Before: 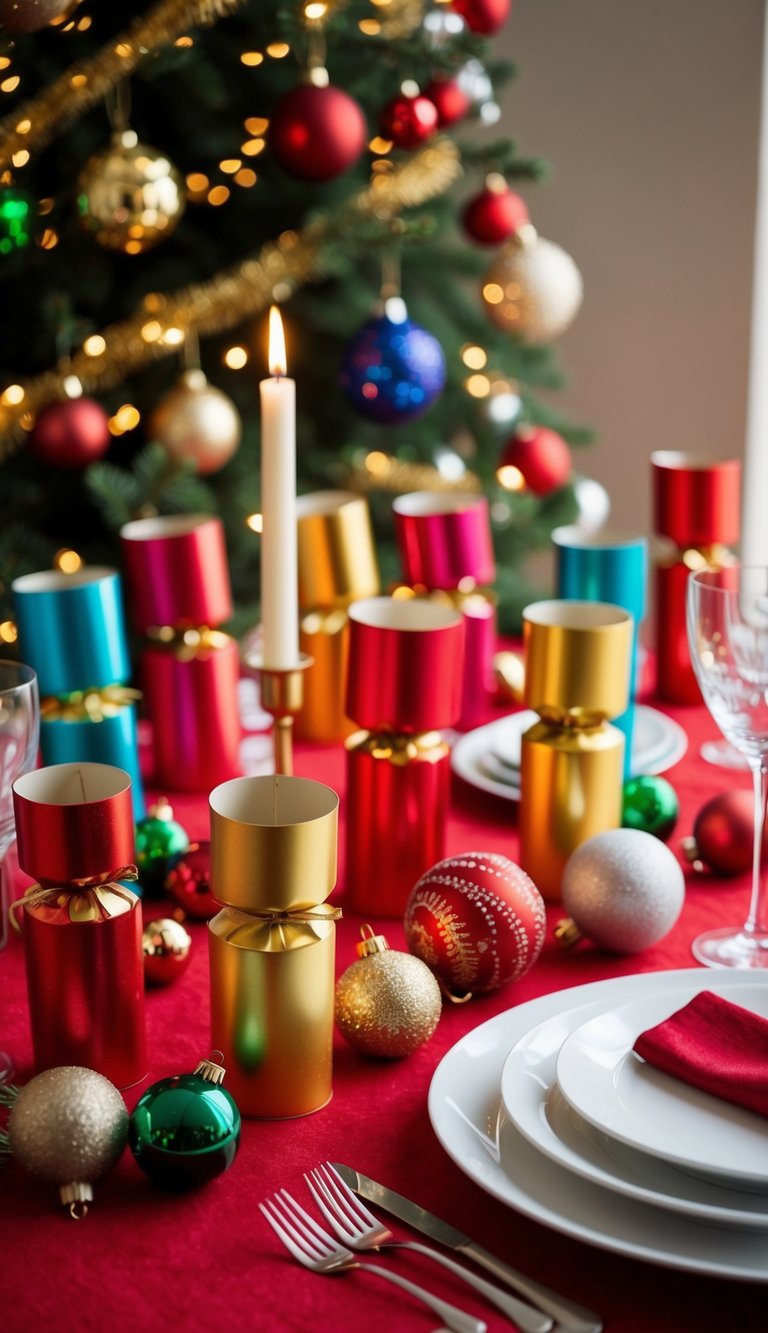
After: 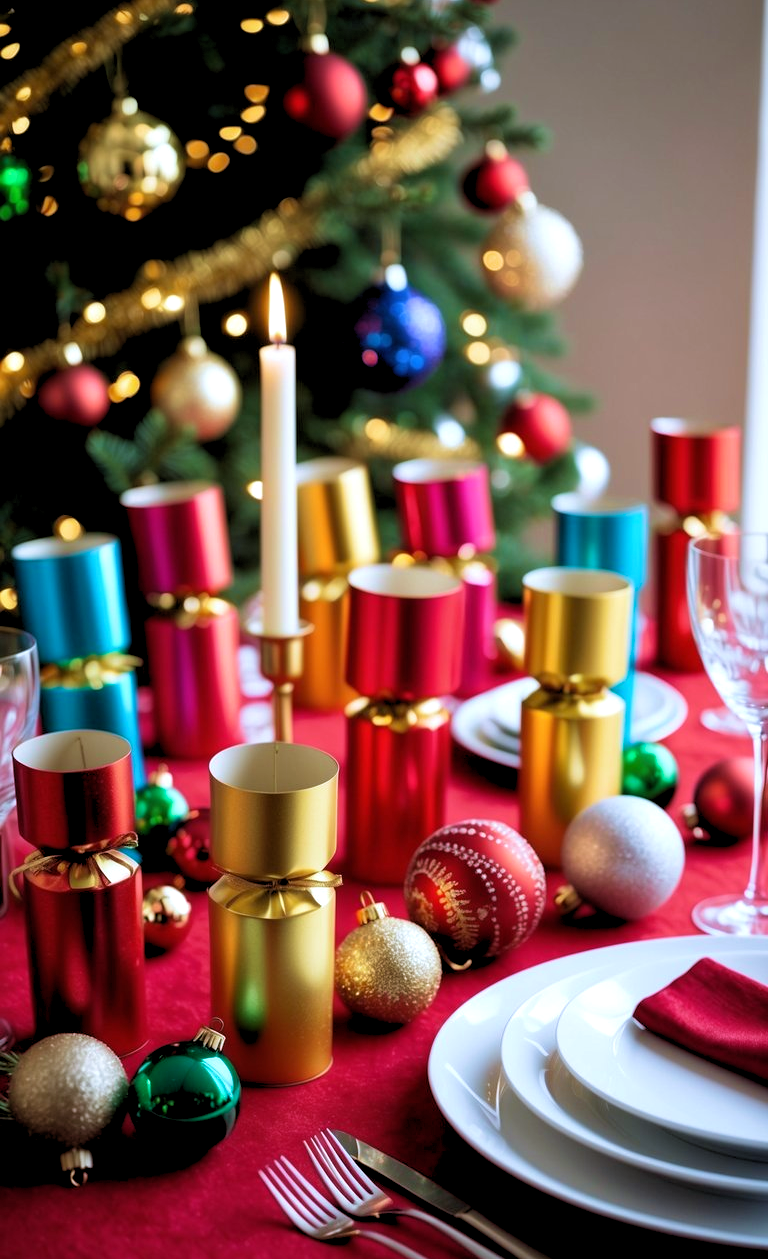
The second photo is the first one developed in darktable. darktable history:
white balance: red 0.931, blue 1.11
velvia: strength 40%
crop and rotate: top 2.479%, bottom 3.018%
rgb levels: levels [[0.01, 0.419, 0.839], [0, 0.5, 1], [0, 0.5, 1]]
